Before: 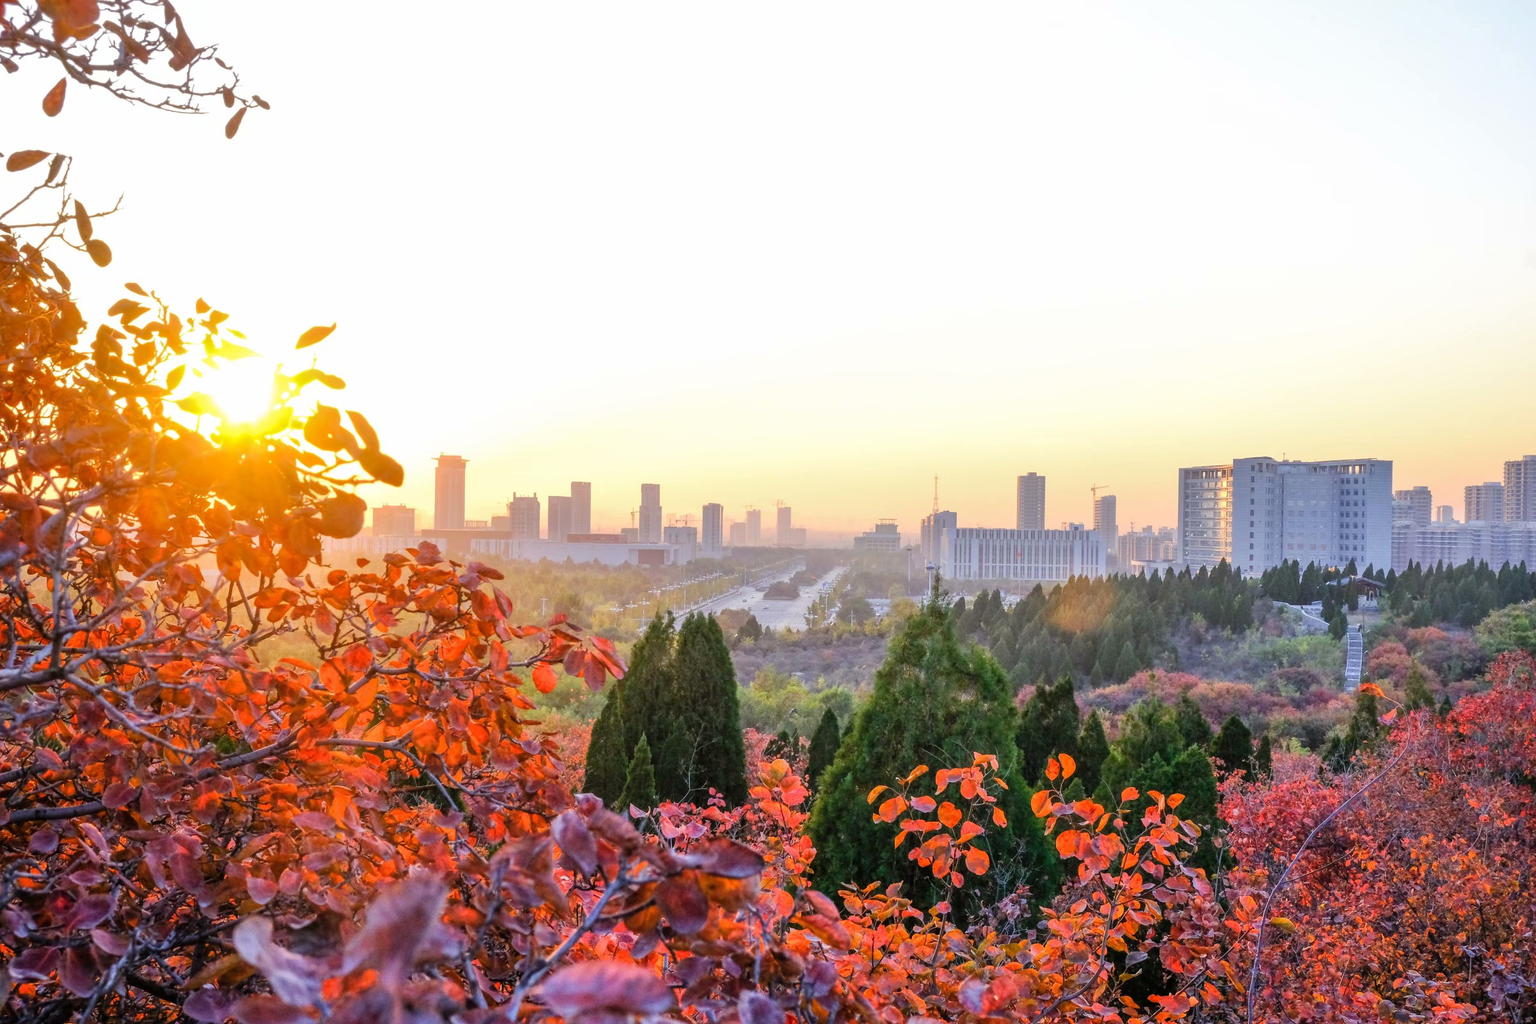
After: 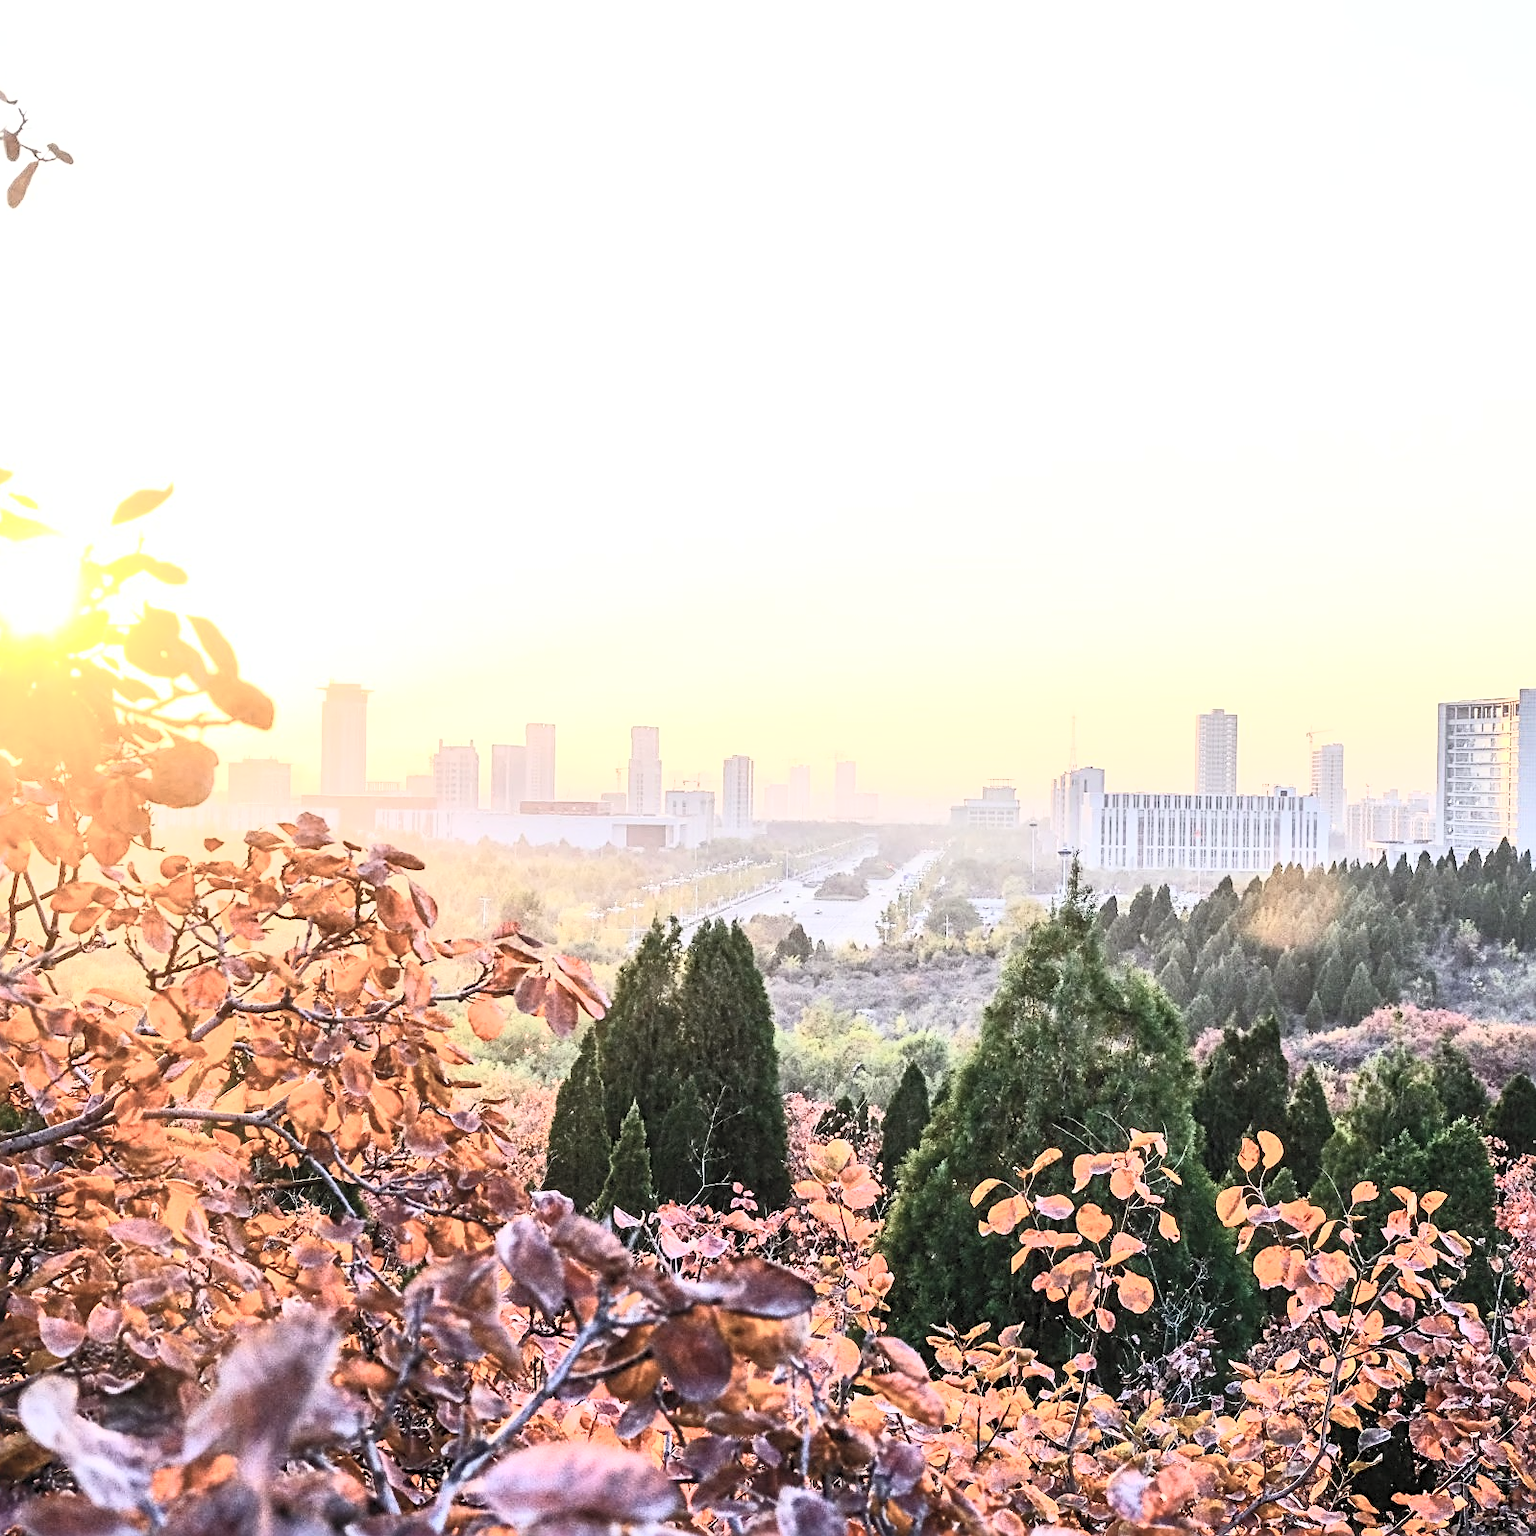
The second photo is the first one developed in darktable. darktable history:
contrast brightness saturation: contrast 0.559, brightness 0.567, saturation -0.338
sharpen: radius 2.558, amount 0.649
crop and rotate: left 14.383%, right 18.958%
